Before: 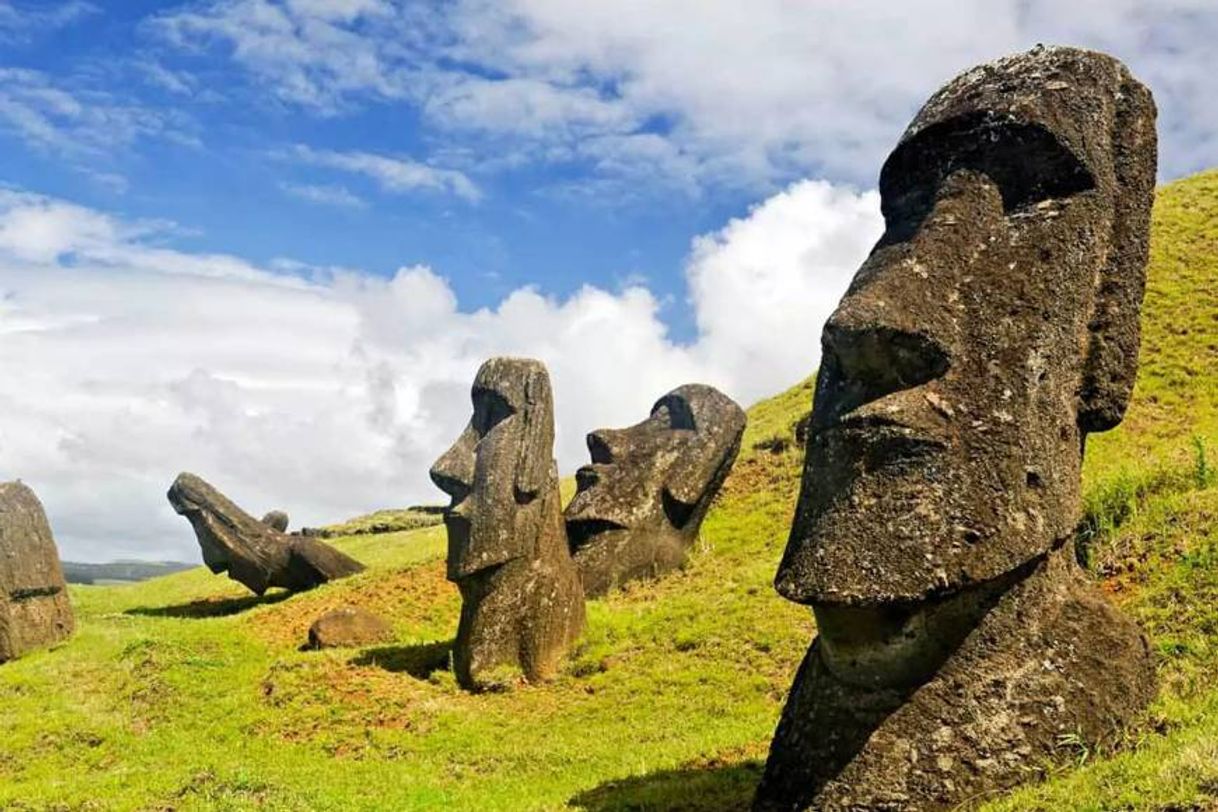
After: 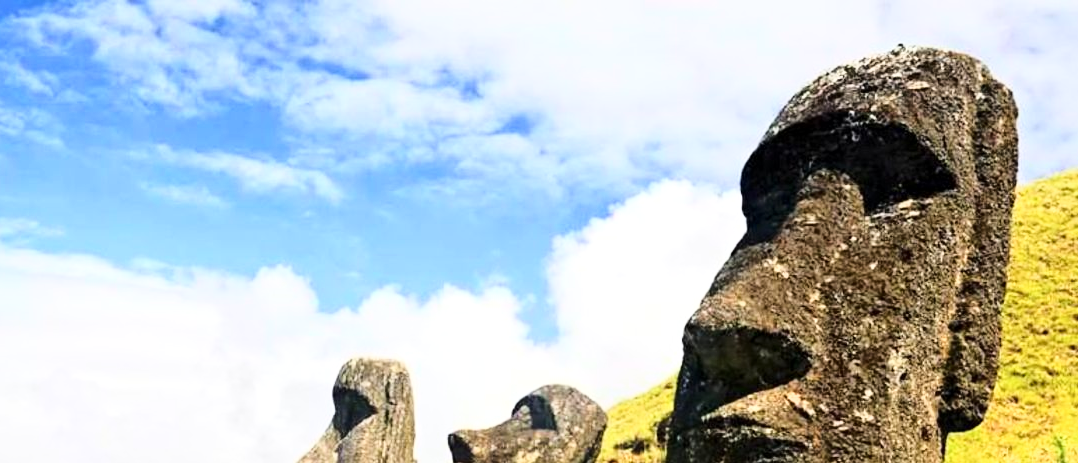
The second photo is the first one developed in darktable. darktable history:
local contrast: mode bilateral grid, contrast 19, coarseness 50, detail 119%, midtone range 0.2
crop and rotate: left 11.412%, bottom 42.91%
shadows and highlights: shadows -1.23, highlights 38.55
base curve: curves: ch0 [(0, 0) (0.028, 0.03) (0.121, 0.232) (0.46, 0.748) (0.859, 0.968) (1, 1)]
